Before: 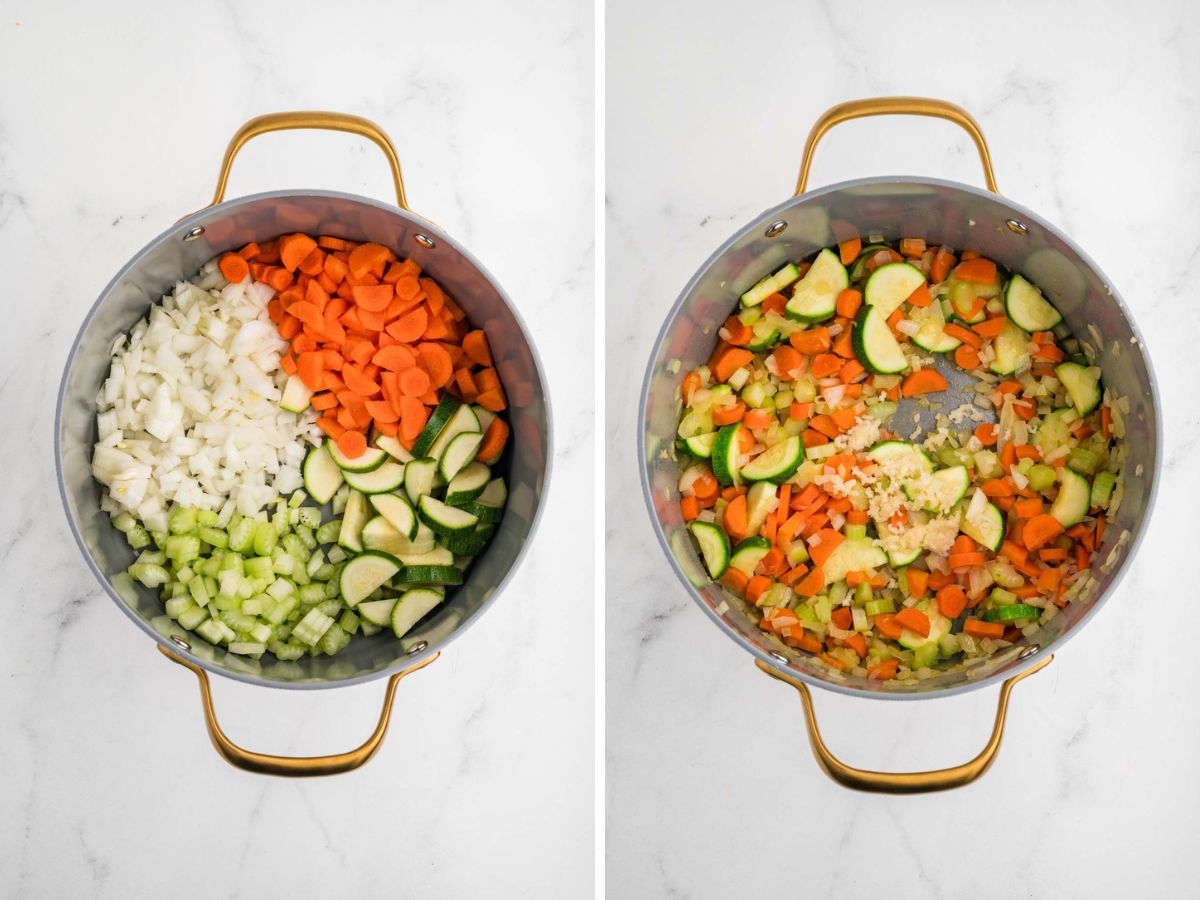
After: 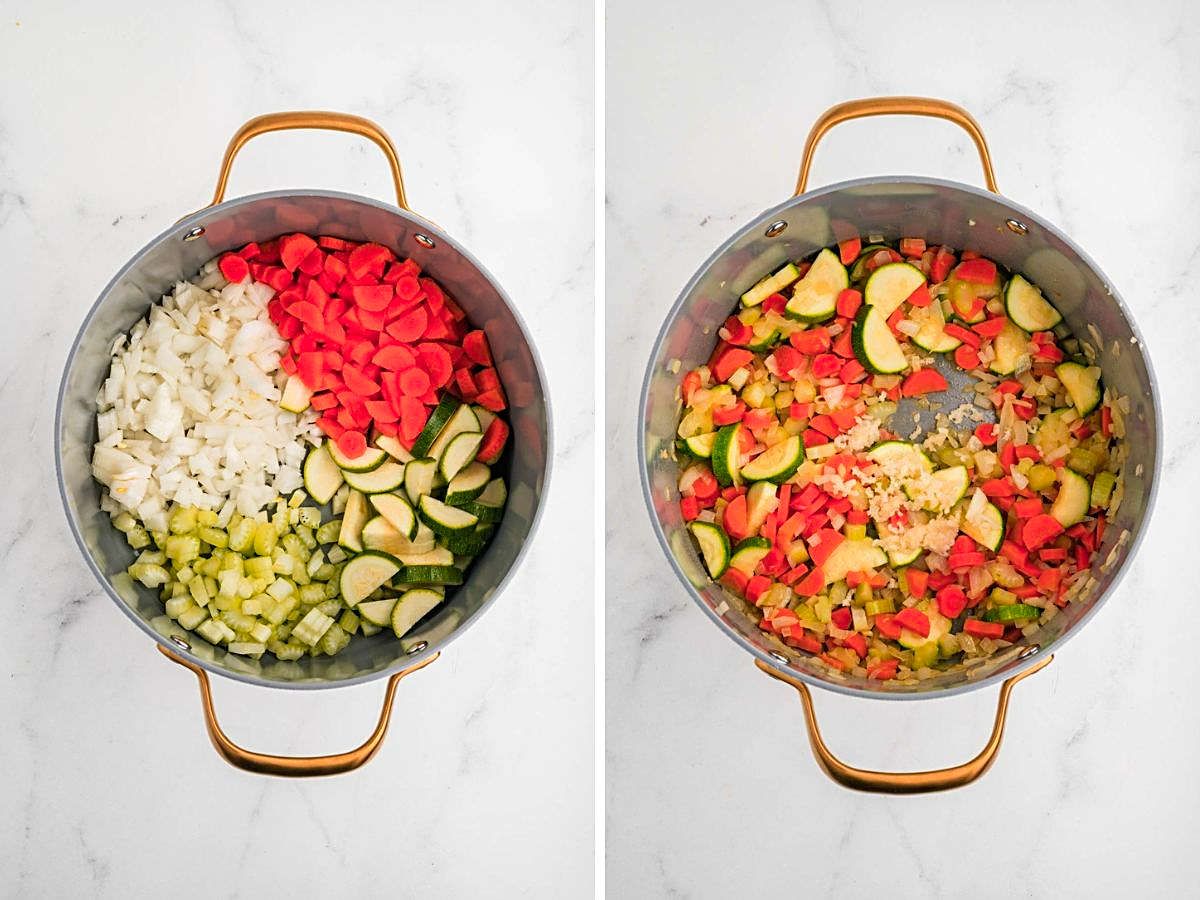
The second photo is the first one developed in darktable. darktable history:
sharpen: amount 0.6
color zones: curves: ch1 [(0.239, 0.552) (0.75, 0.5)]; ch2 [(0.25, 0.462) (0.749, 0.457)], mix 25.94%
